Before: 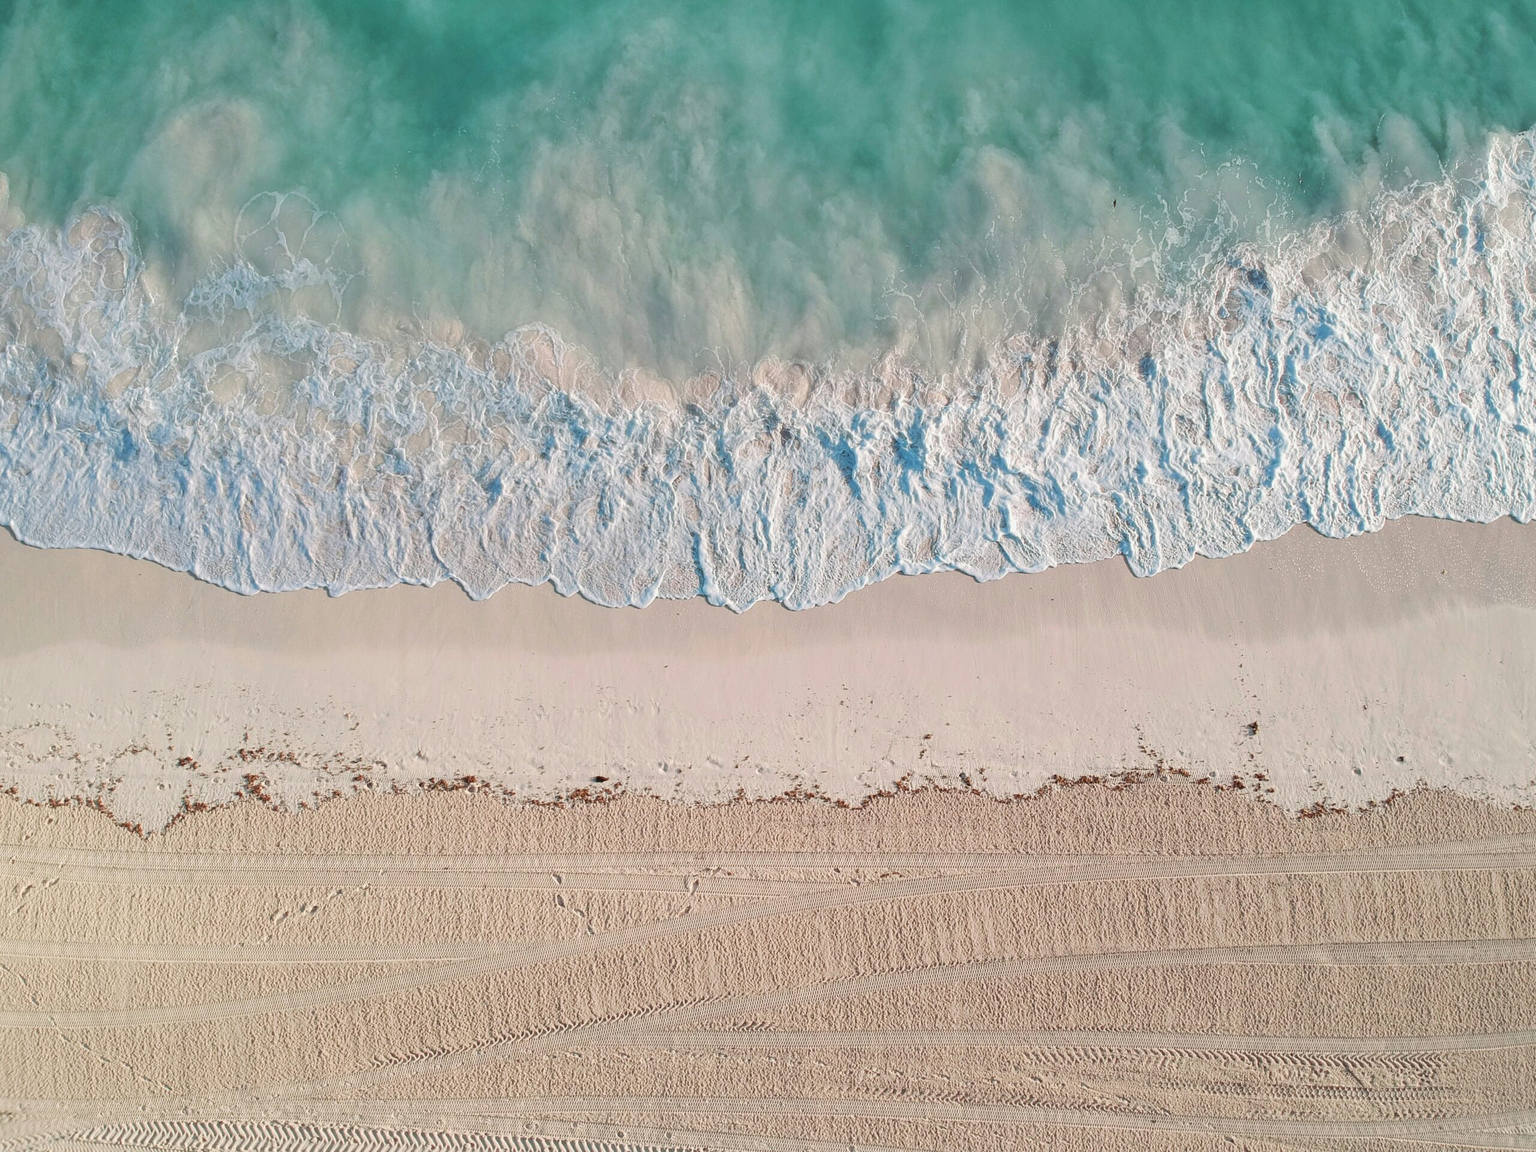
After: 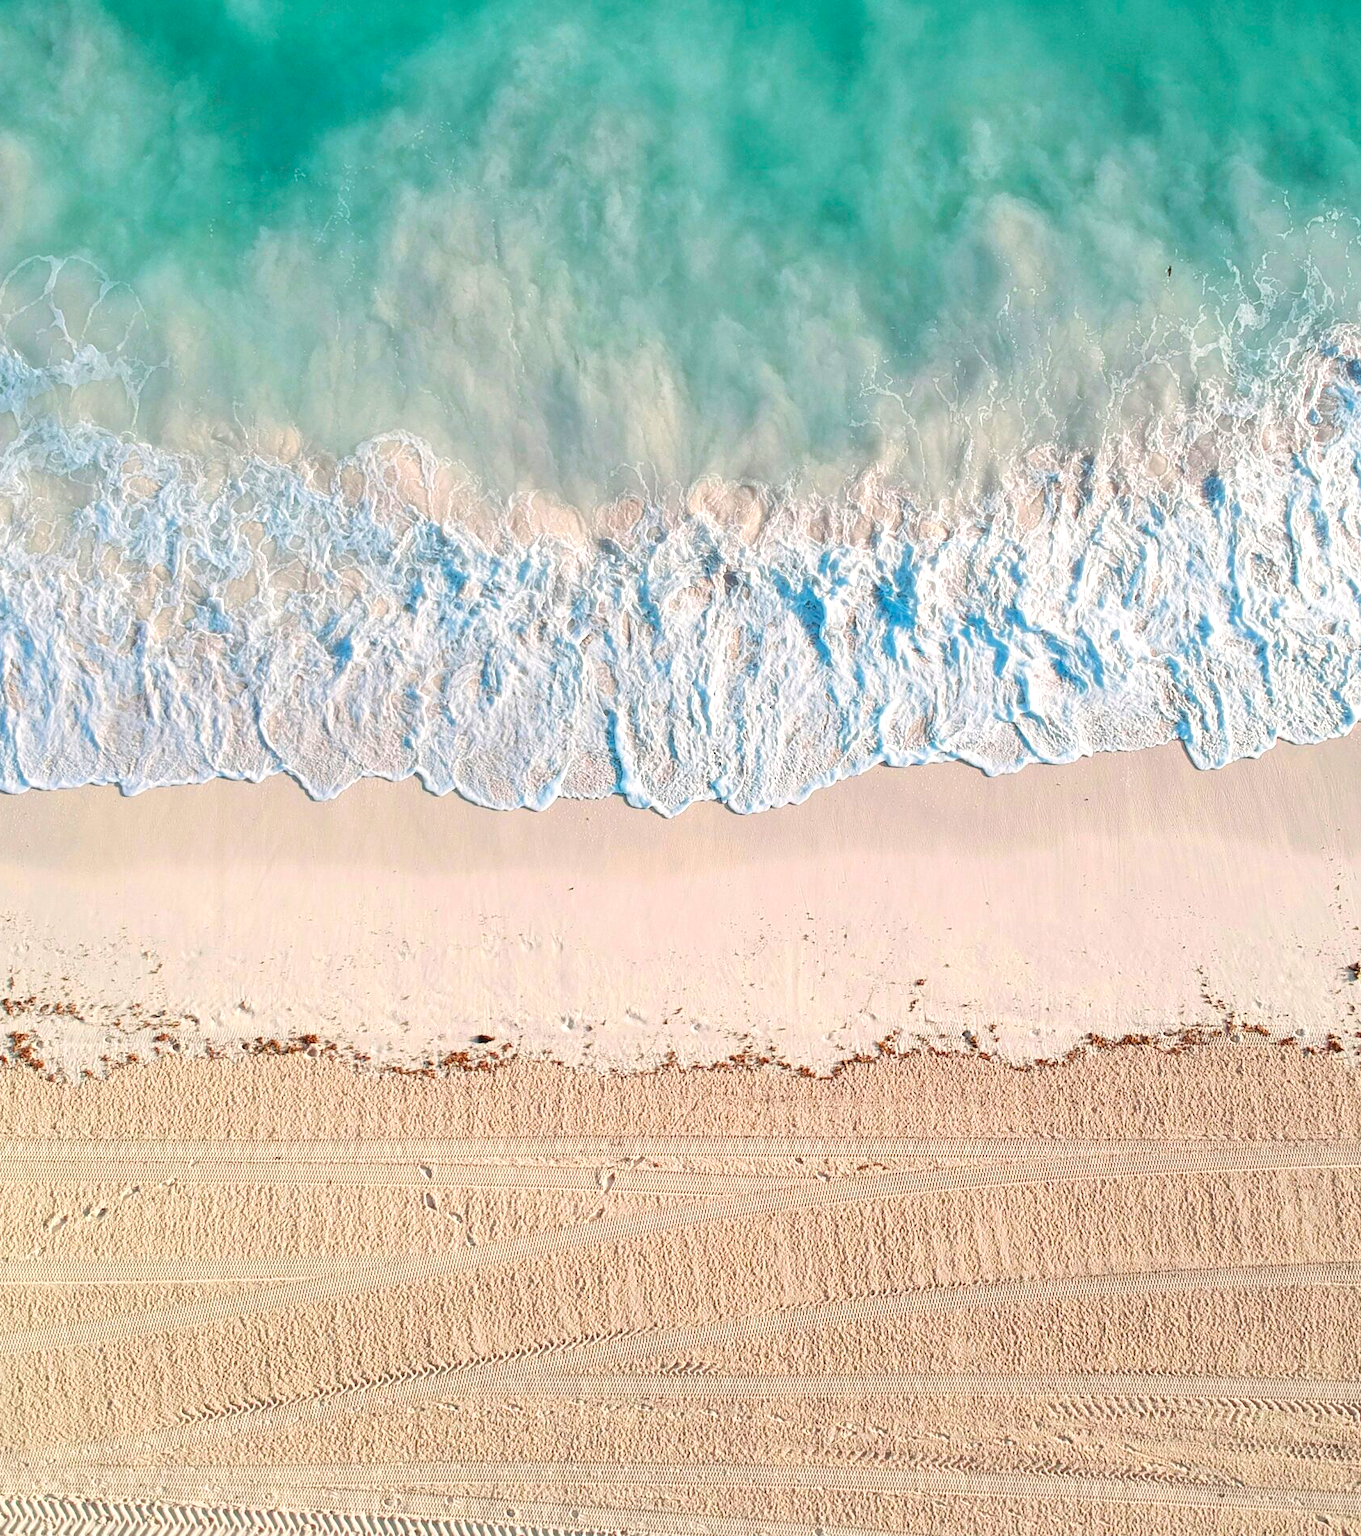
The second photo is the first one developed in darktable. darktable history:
color balance rgb: perceptual saturation grading › global saturation 39.065%
crop and rotate: left 15.475%, right 18.021%
exposure: black level correction 0.001, exposure 0.499 EV, compensate highlight preservation false
